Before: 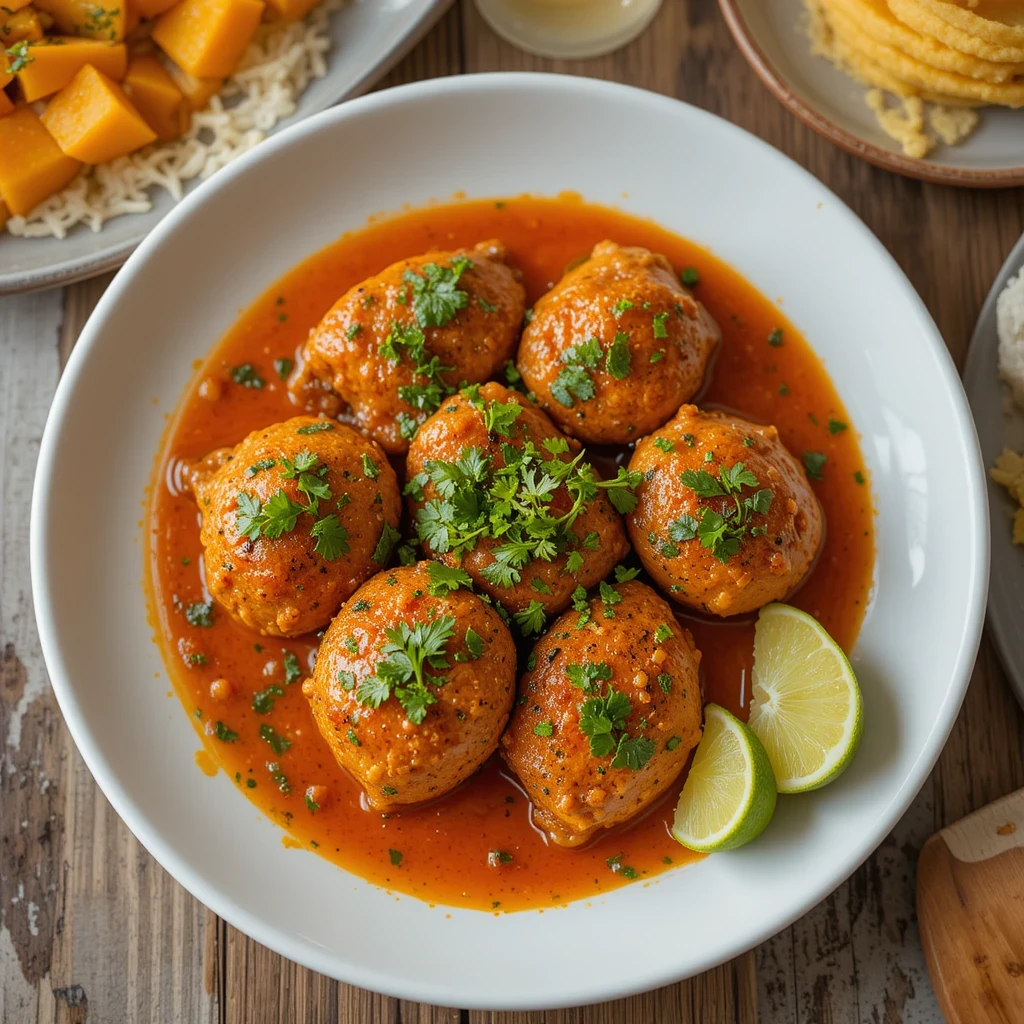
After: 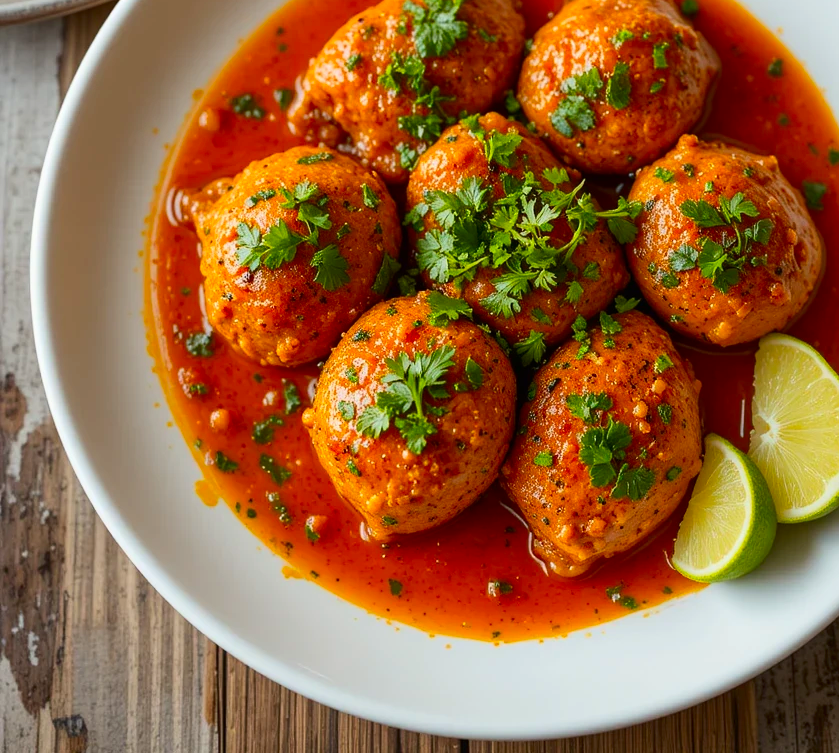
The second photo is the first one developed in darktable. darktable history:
crop: top 26.395%, right 17.993%
contrast brightness saturation: contrast 0.178, saturation 0.309
